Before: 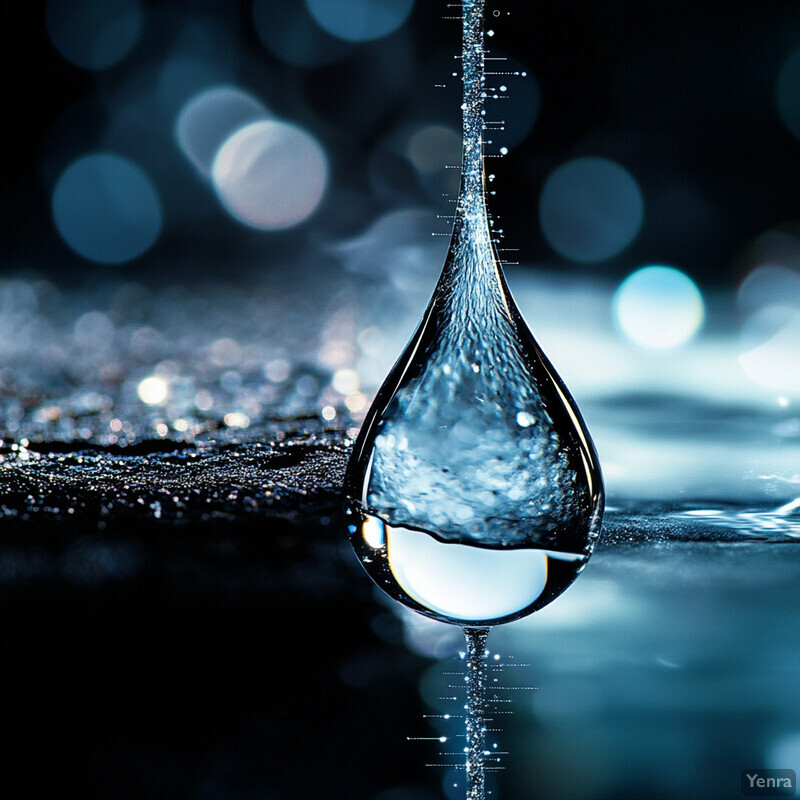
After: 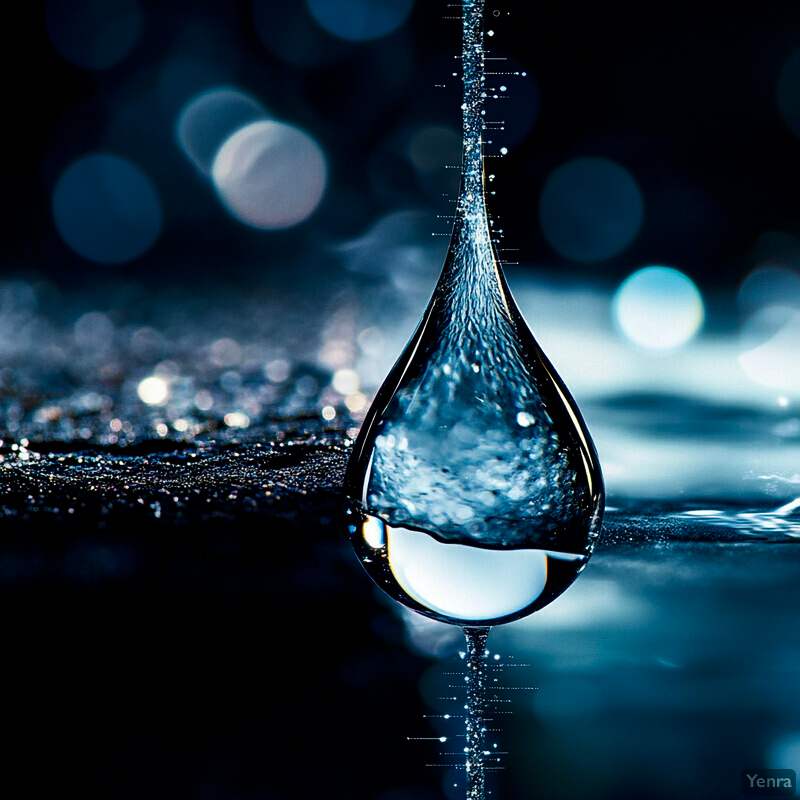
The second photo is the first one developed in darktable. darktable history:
contrast brightness saturation: contrast 0.104, brightness -0.26, saturation 0.135
